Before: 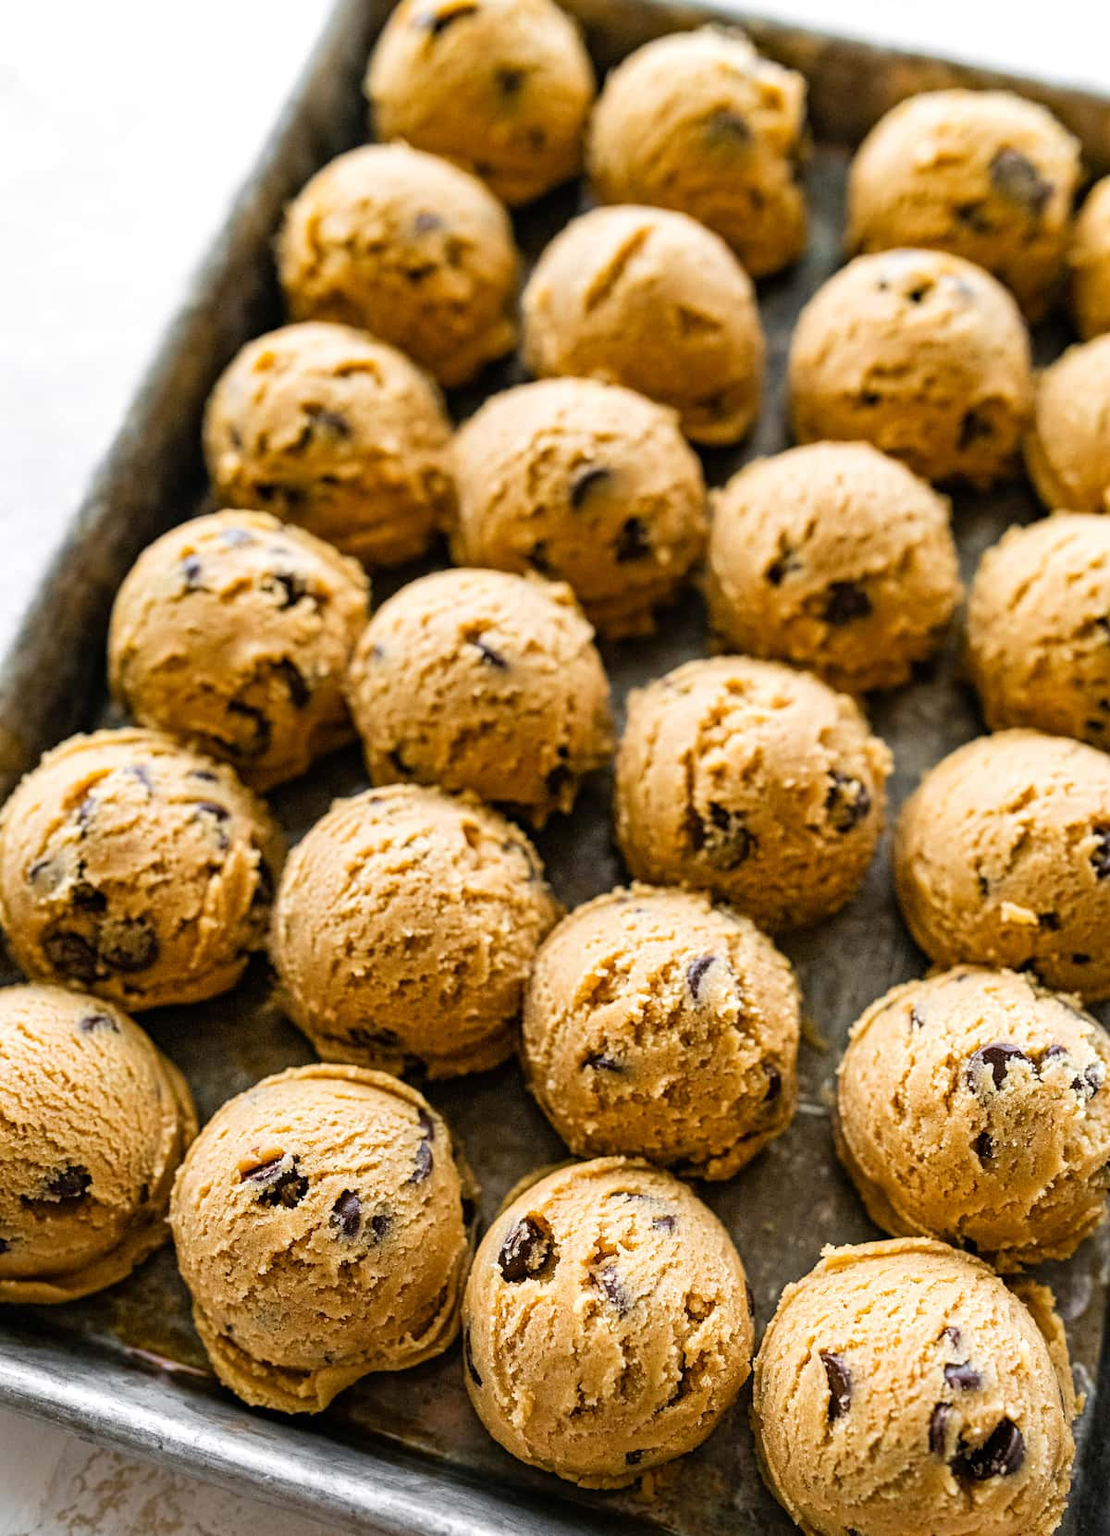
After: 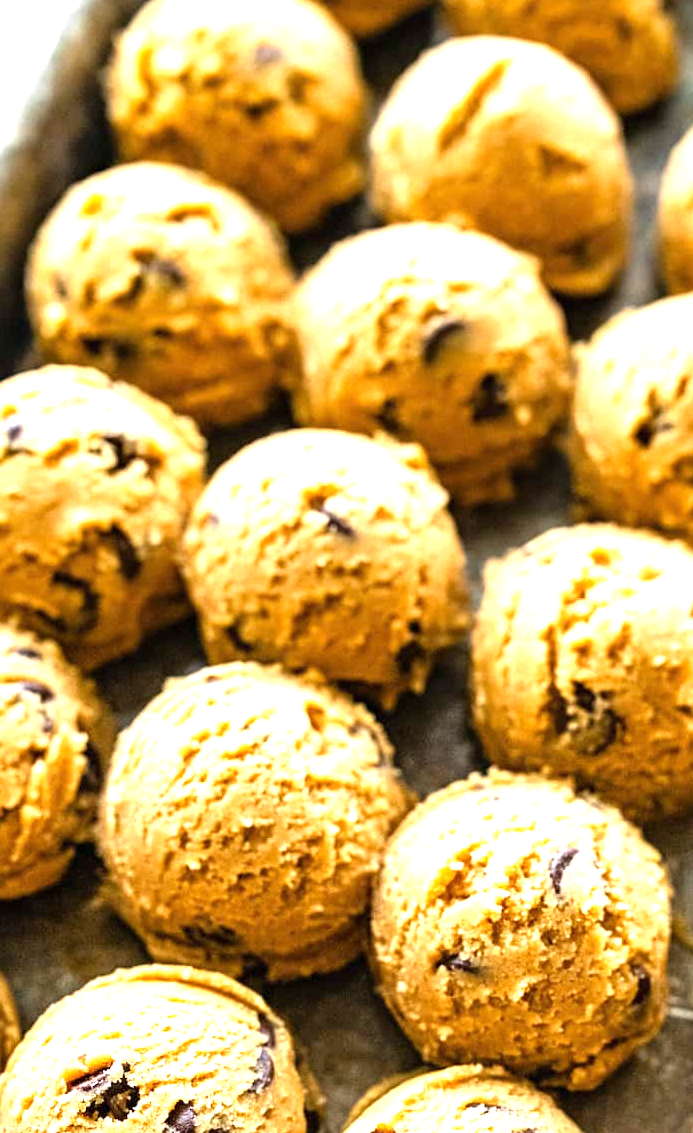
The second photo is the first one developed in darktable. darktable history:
crop: left 16.202%, top 11.208%, right 26.045%, bottom 20.557%
exposure: black level correction 0, exposure 1.1 EV, compensate exposure bias true, compensate highlight preservation false
